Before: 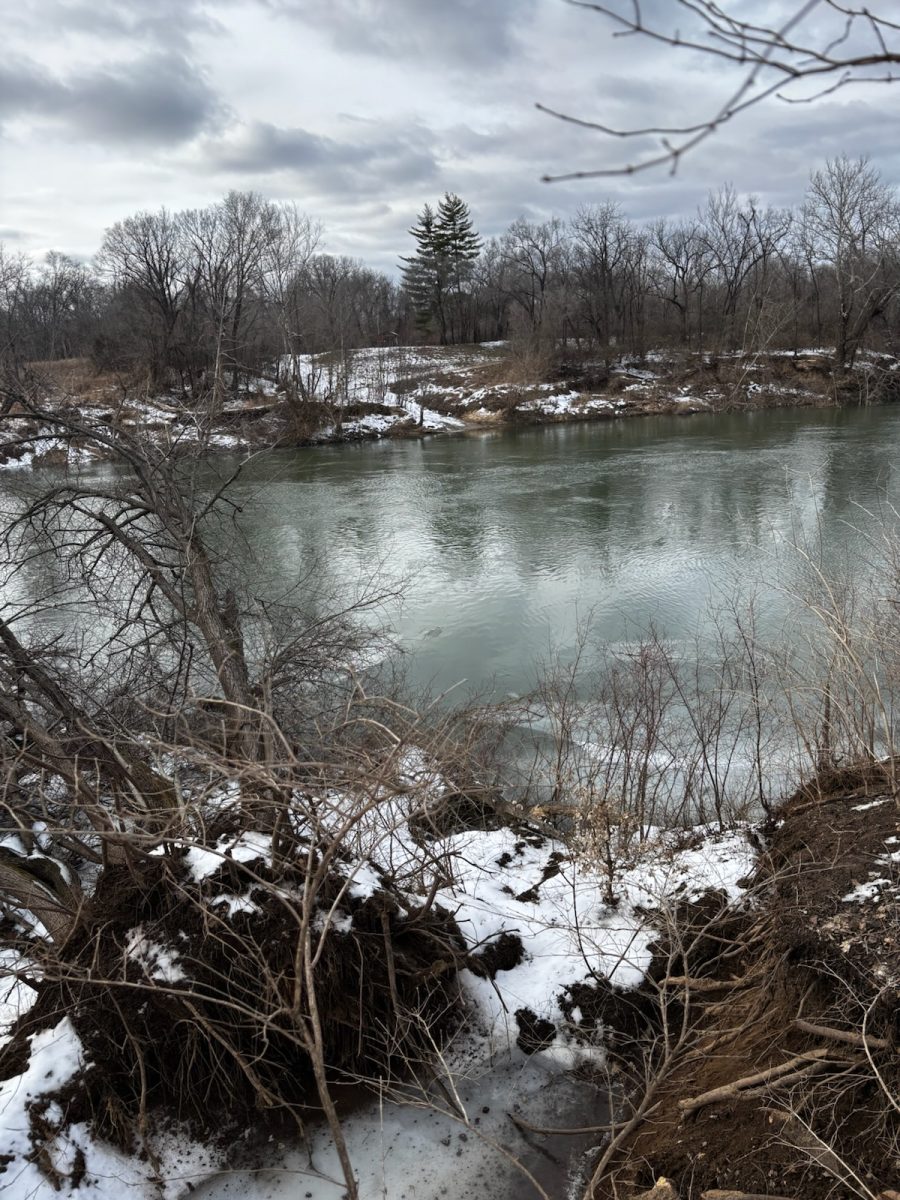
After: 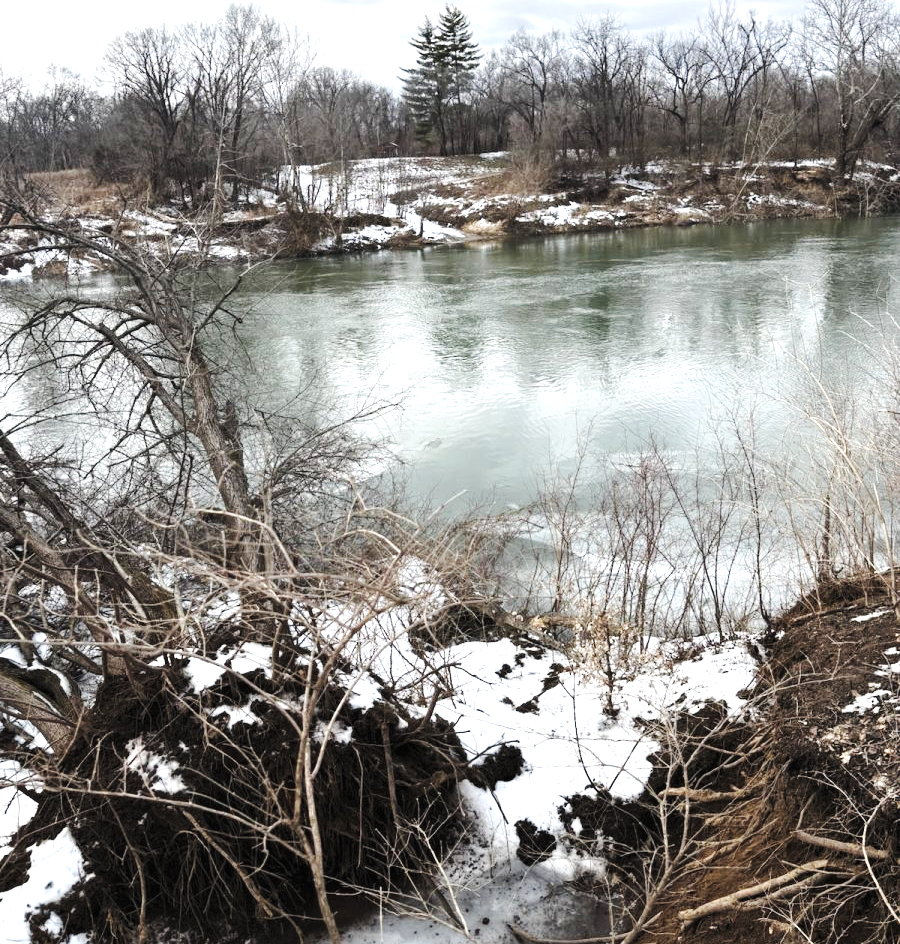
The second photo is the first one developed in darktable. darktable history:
base curve: curves: ch0 [(0, 0.007) (0.028, 0.063) (0.121, 0.311) (0.46, 0.743) (0.859, 0.957) (1, 1)], preserve colors none
crop and rotate: top 15.774%, bottom 5.506%
levels: levels [0.052, 0.496, 0.908]
